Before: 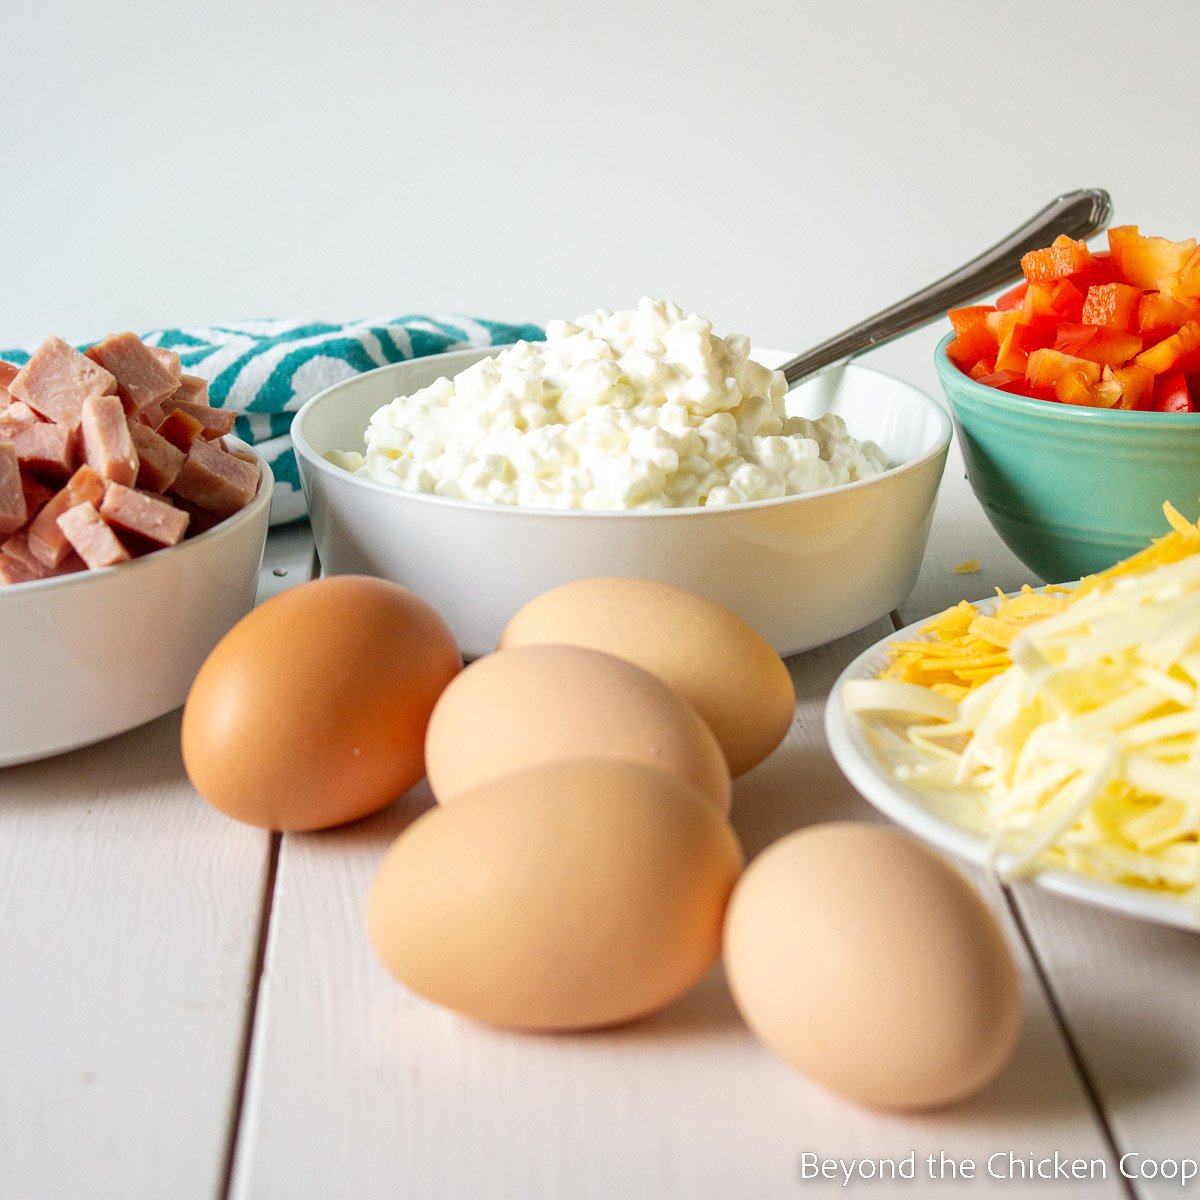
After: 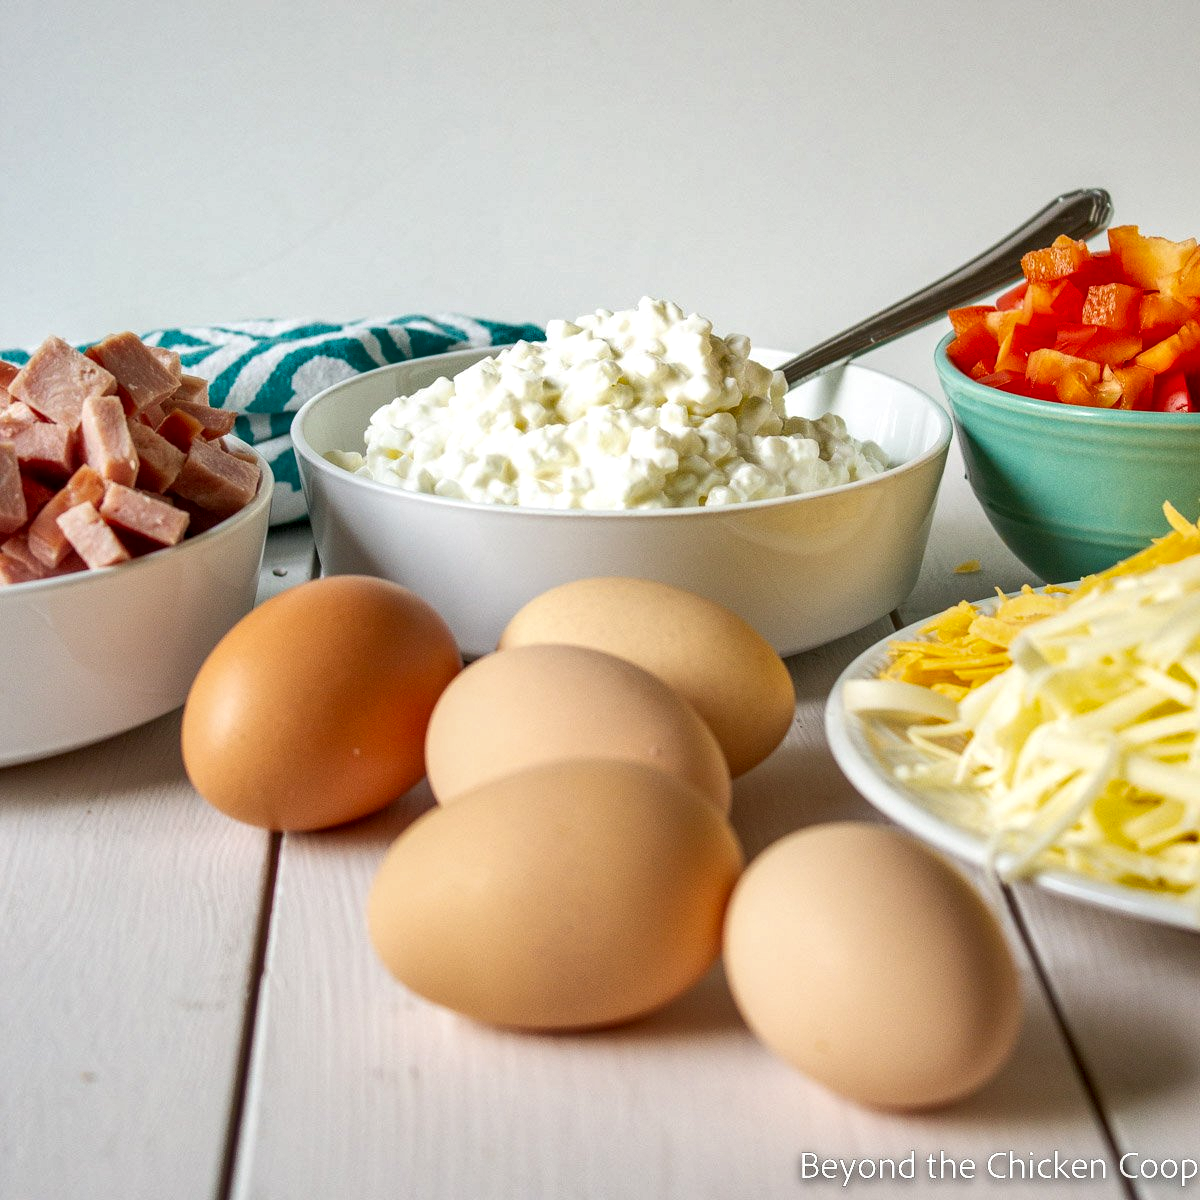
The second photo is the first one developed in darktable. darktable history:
shadows and highlights: shadows 60.8, soften with gaussian
local contrast: on, module defaults
